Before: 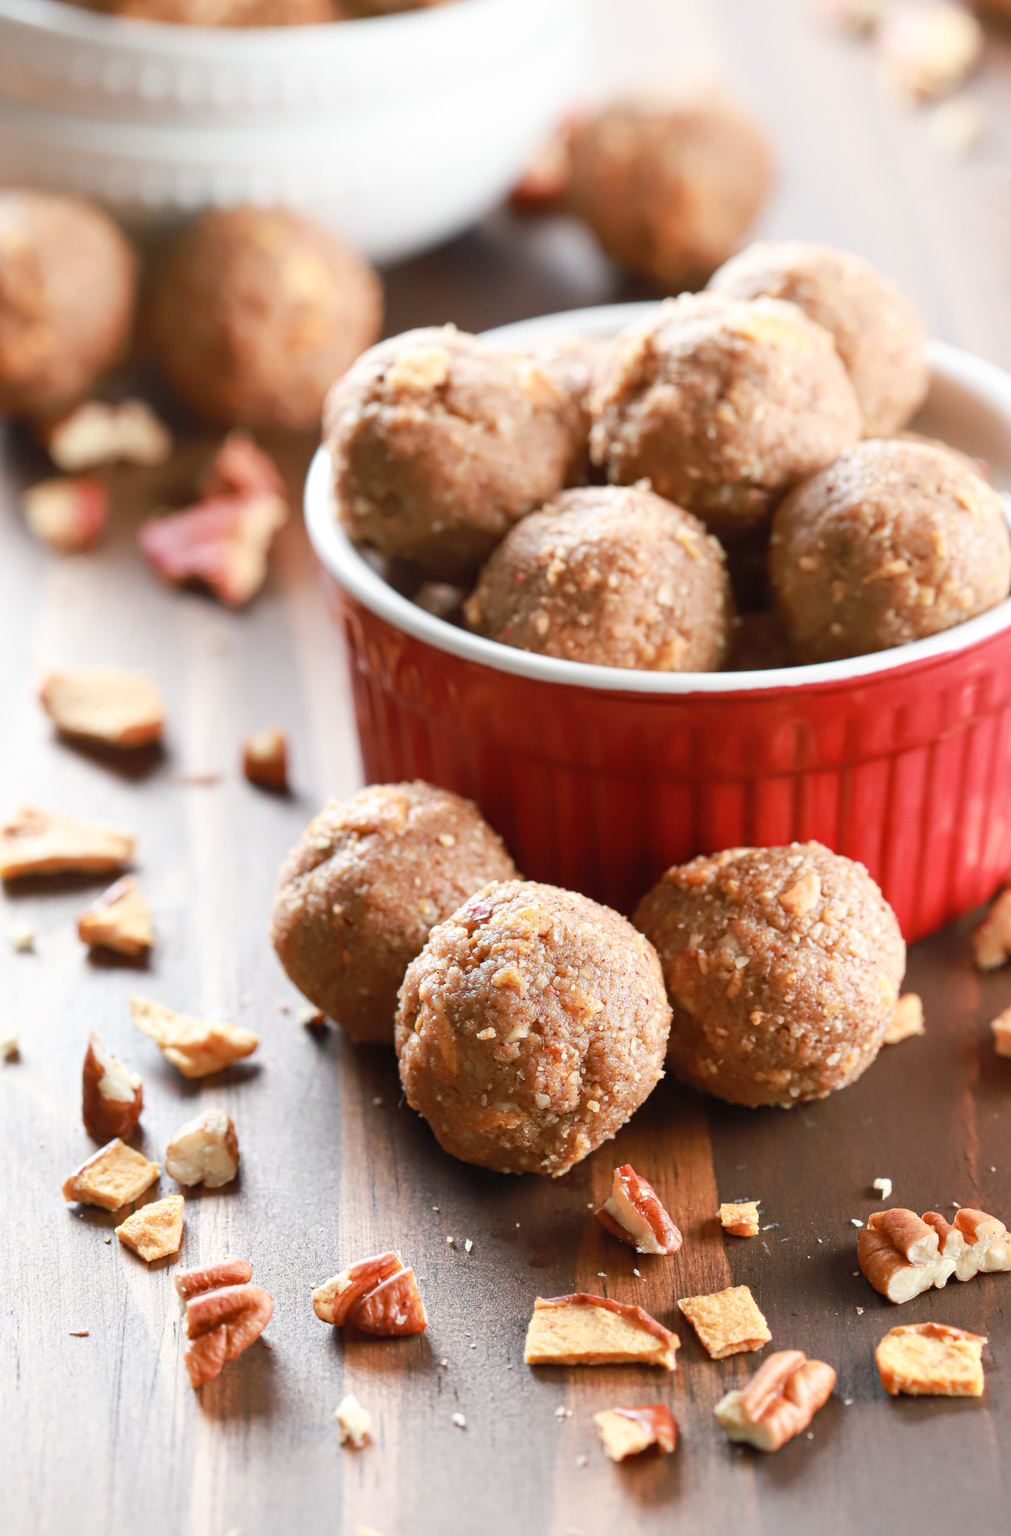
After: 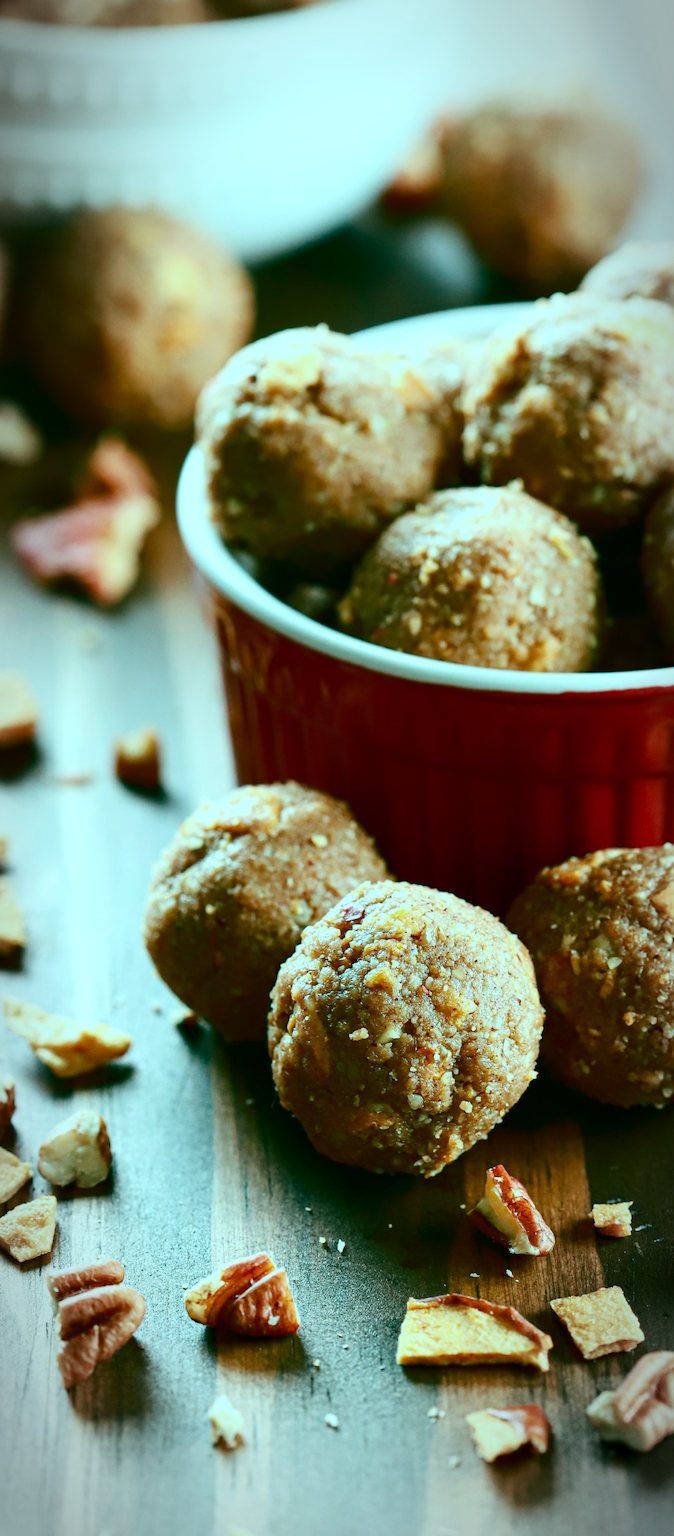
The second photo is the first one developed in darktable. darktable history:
contrast brightness saturation: contrast 0.19, brightness -0.24, saturation 0.11
crop and rotate: left 12.673%, right 20.66%
color balance rgb: shadows lift › chroma 11.71%, shadows lift › hue 133.46°, power › chroma 2.15%, power › hue 166.83°, highlights gain › chroma 4%, highlights gain › hue 200.2°, perceptual saturation grading › global saturation 18.05%
vignetting: automatic ratio true
